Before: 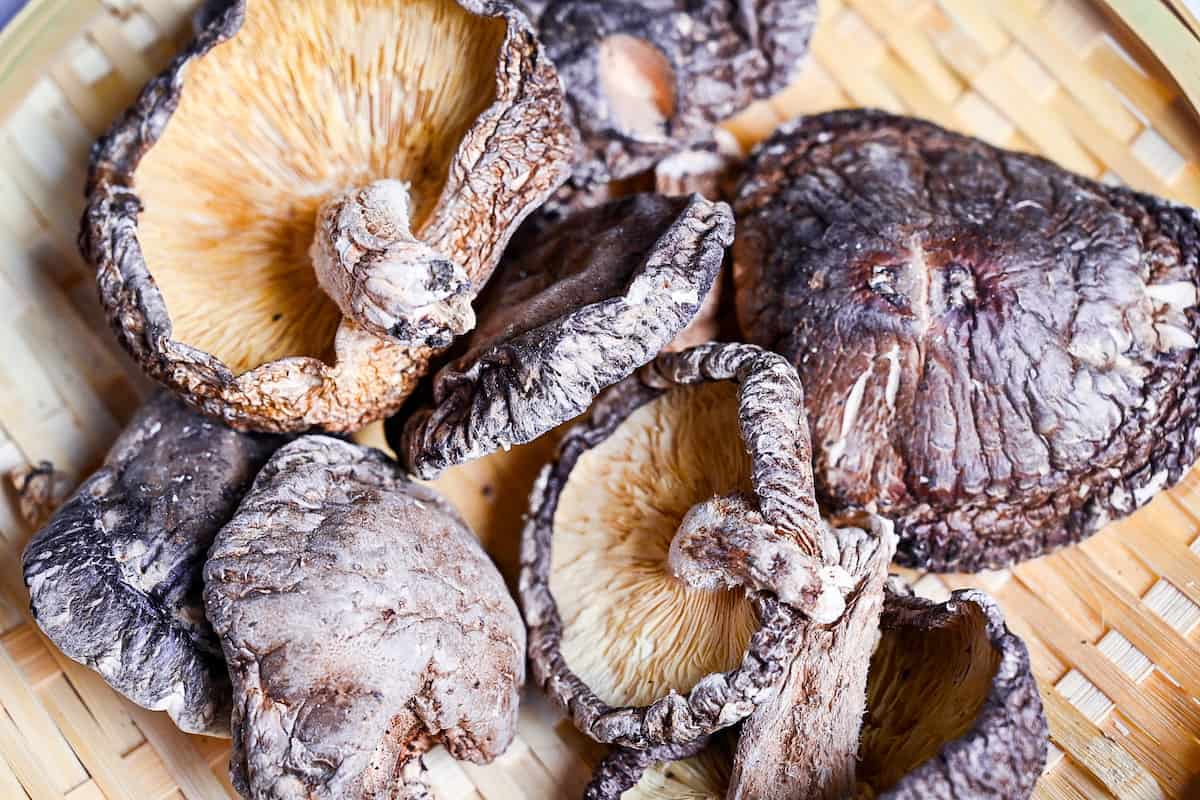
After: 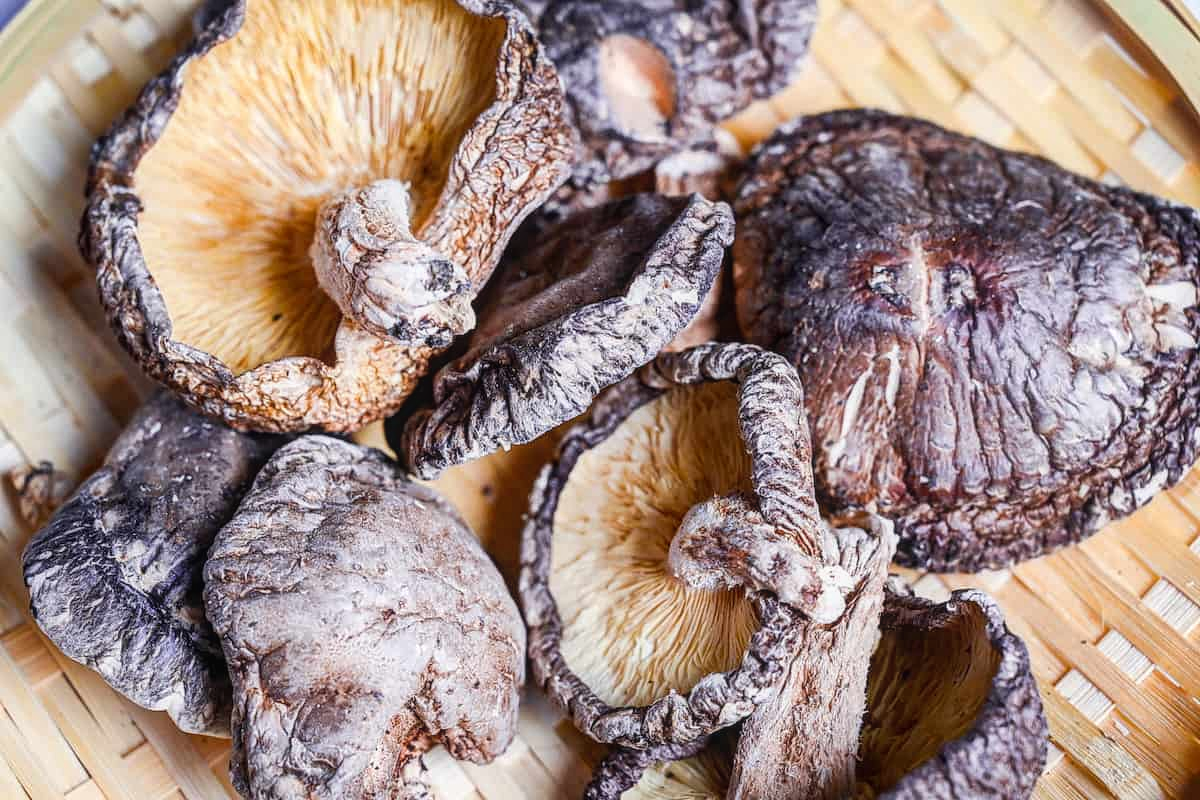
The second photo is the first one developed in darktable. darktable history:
contrast equalizer: y [[0.511, 0.558, 0.631, 0.632, 0.559, 0.512], [0.5 ×6], [0.507, 0.559, 0.627, 0.644, 0.647, 0.647], [0 ×6], [0 ×6]], mix -0.29
local contrast: on, module defaults
